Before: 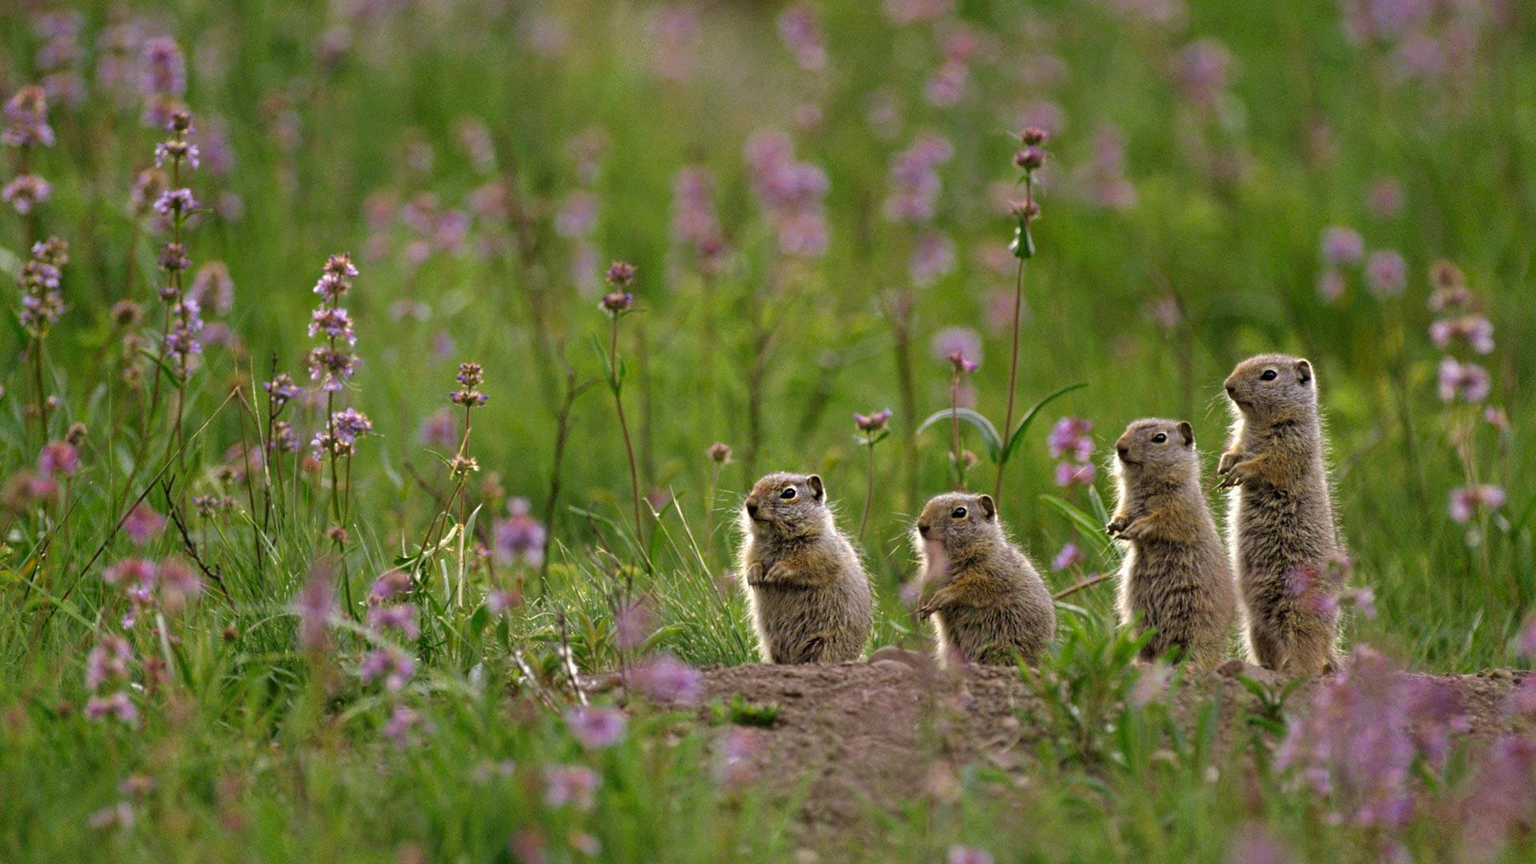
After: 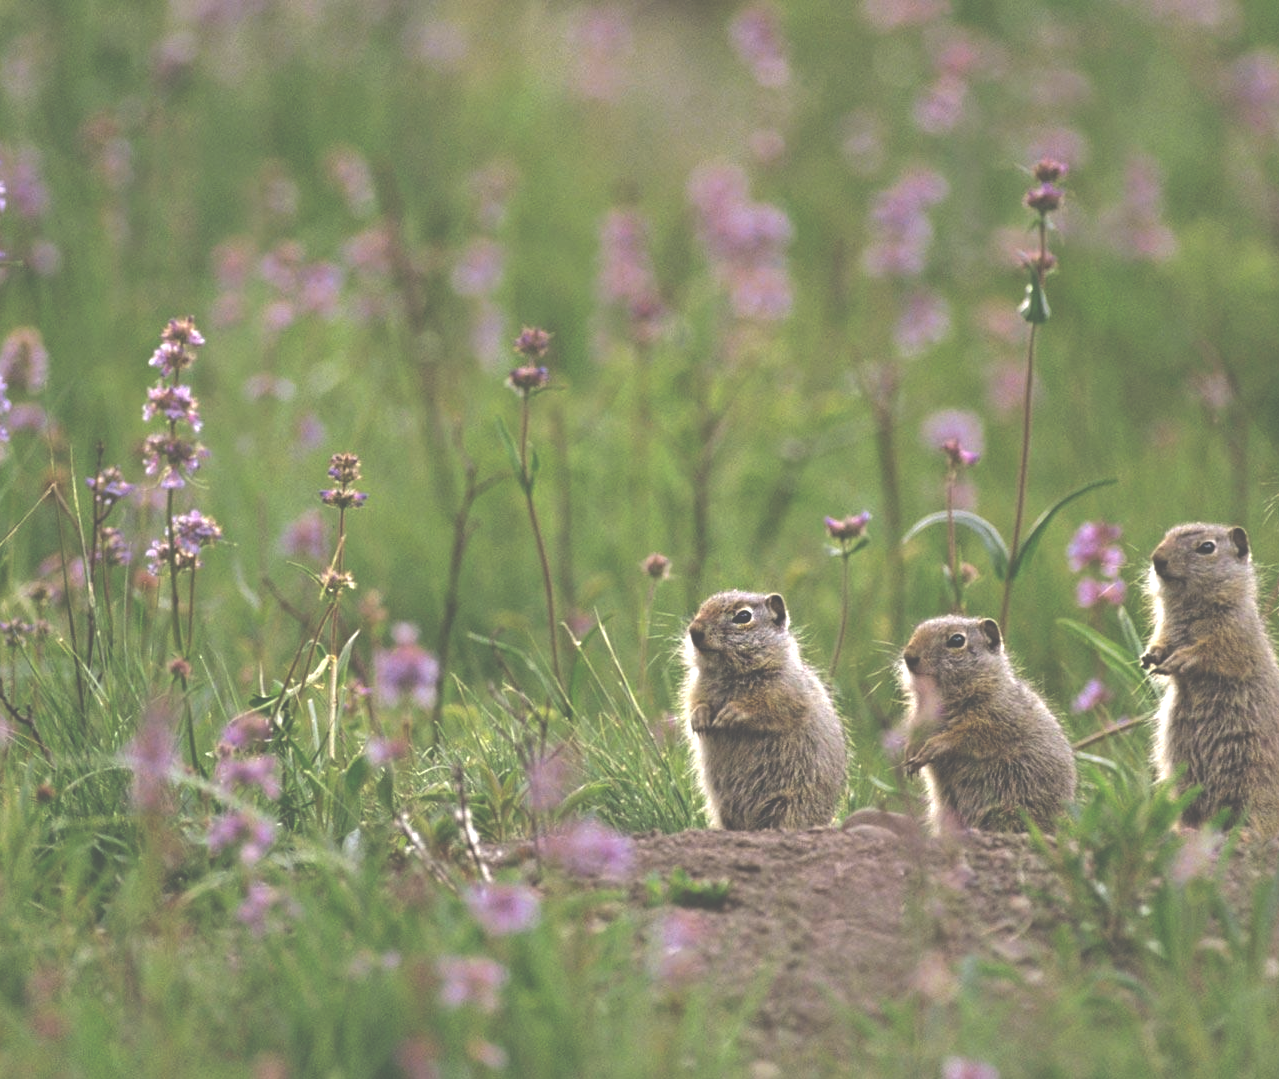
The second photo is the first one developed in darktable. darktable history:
tone equalizer: -8 EV -0.417 EV, -7 EV -0.389 EV, -6 EV -0.333 EV, -5 EV -0.222 EV, -3 EV 0.222 EV, -2 EV 0.333 EV, -1 EV 0.389 EV, +0 EV 0.417 EV, edges refinement/feathering 500, mask exposure compensation -1.57 EV, preserve details no
exposure: black level correction -0.087, compensate highlight preservation false
crop and rotate: left 12.673%, right 20.66%
